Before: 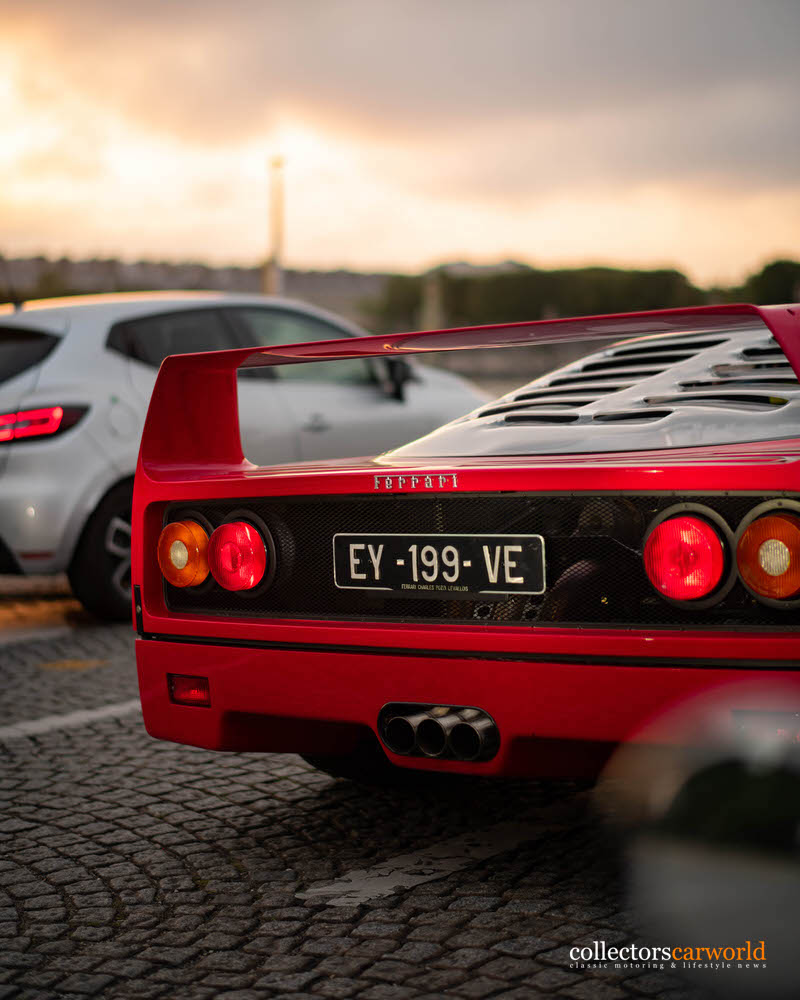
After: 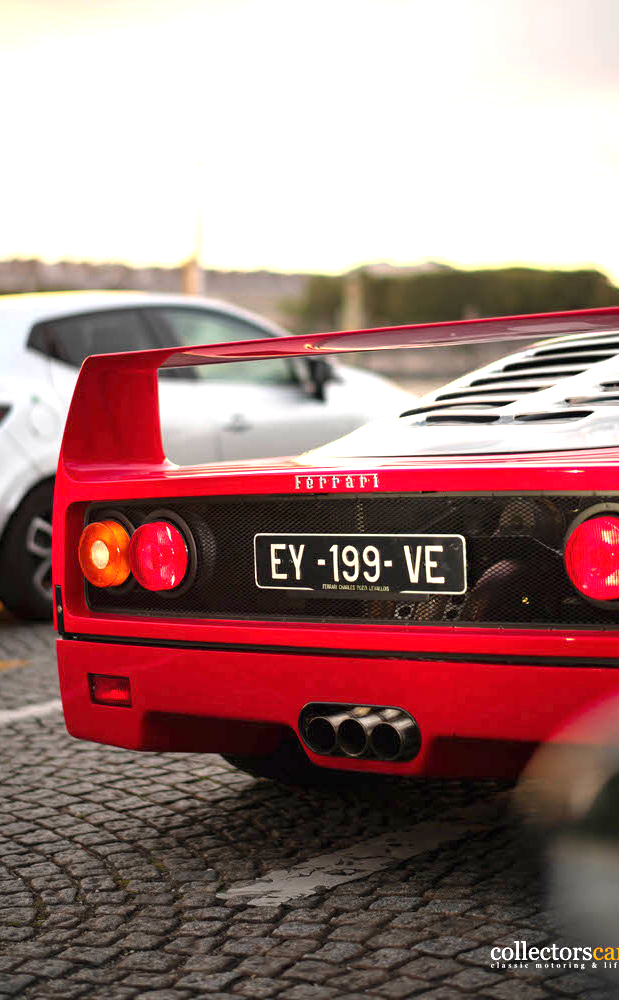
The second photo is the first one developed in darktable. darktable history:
crop: left 9.877%, right 12.686%
exposure: black level correction 0, exposure 1.39 EV, compensate highlight preservation false
